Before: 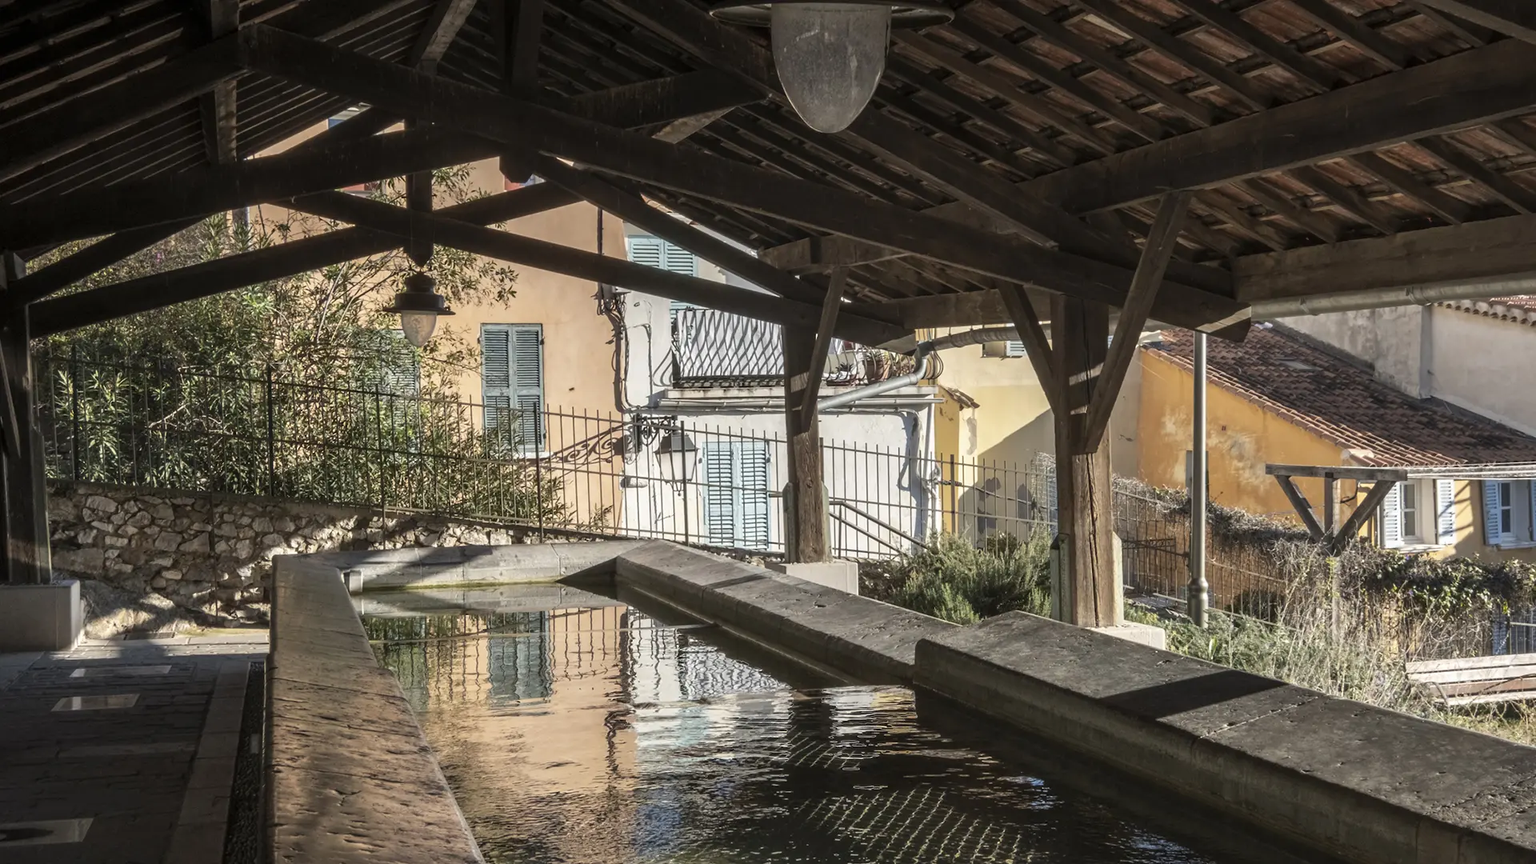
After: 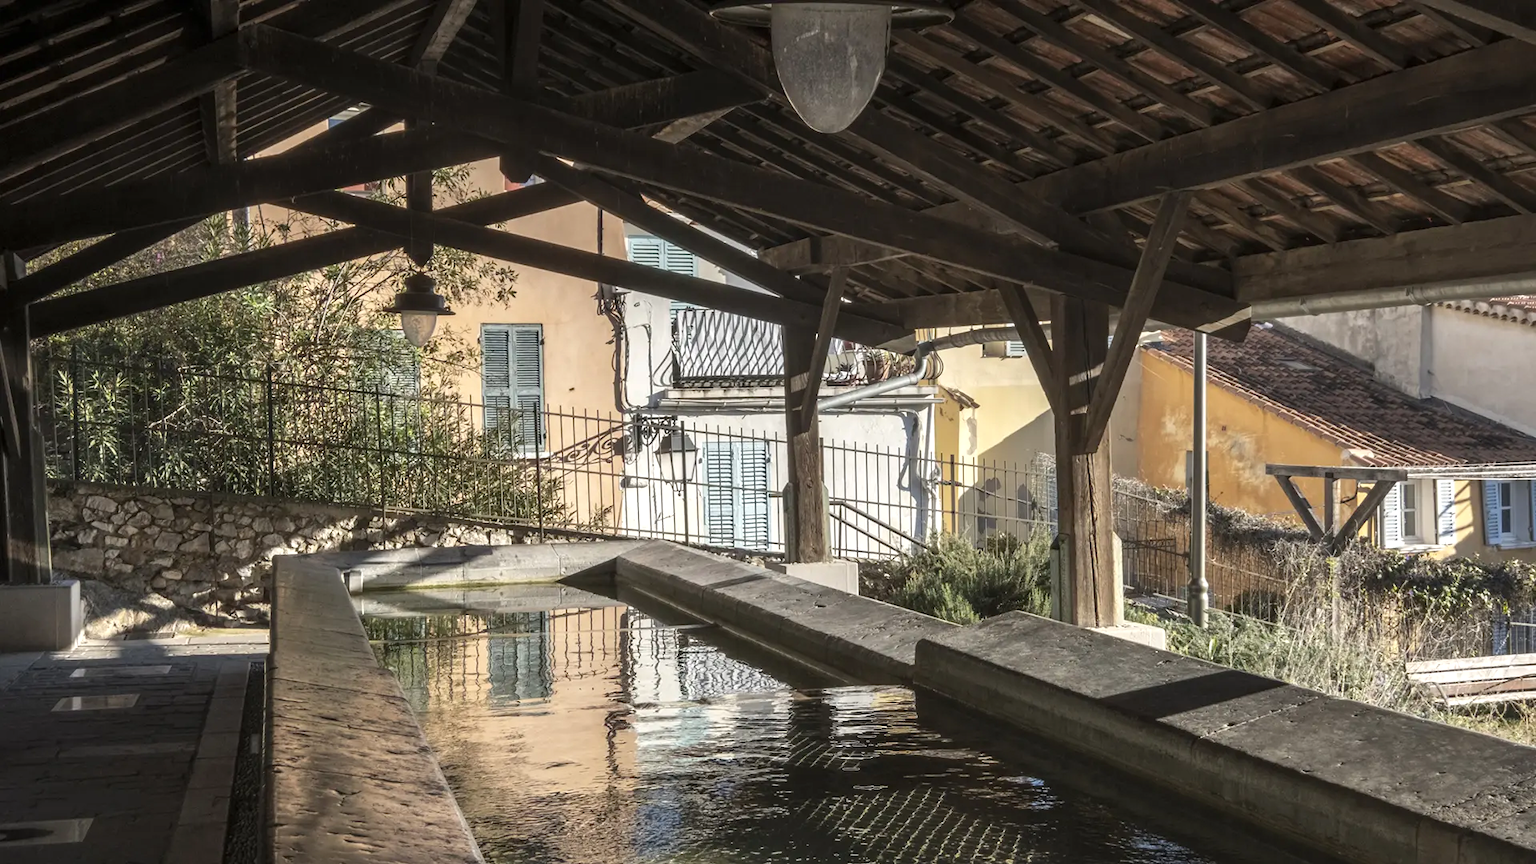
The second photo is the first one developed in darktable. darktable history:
exposure: exposure 0.211 EV, compensate highlight preservation false
